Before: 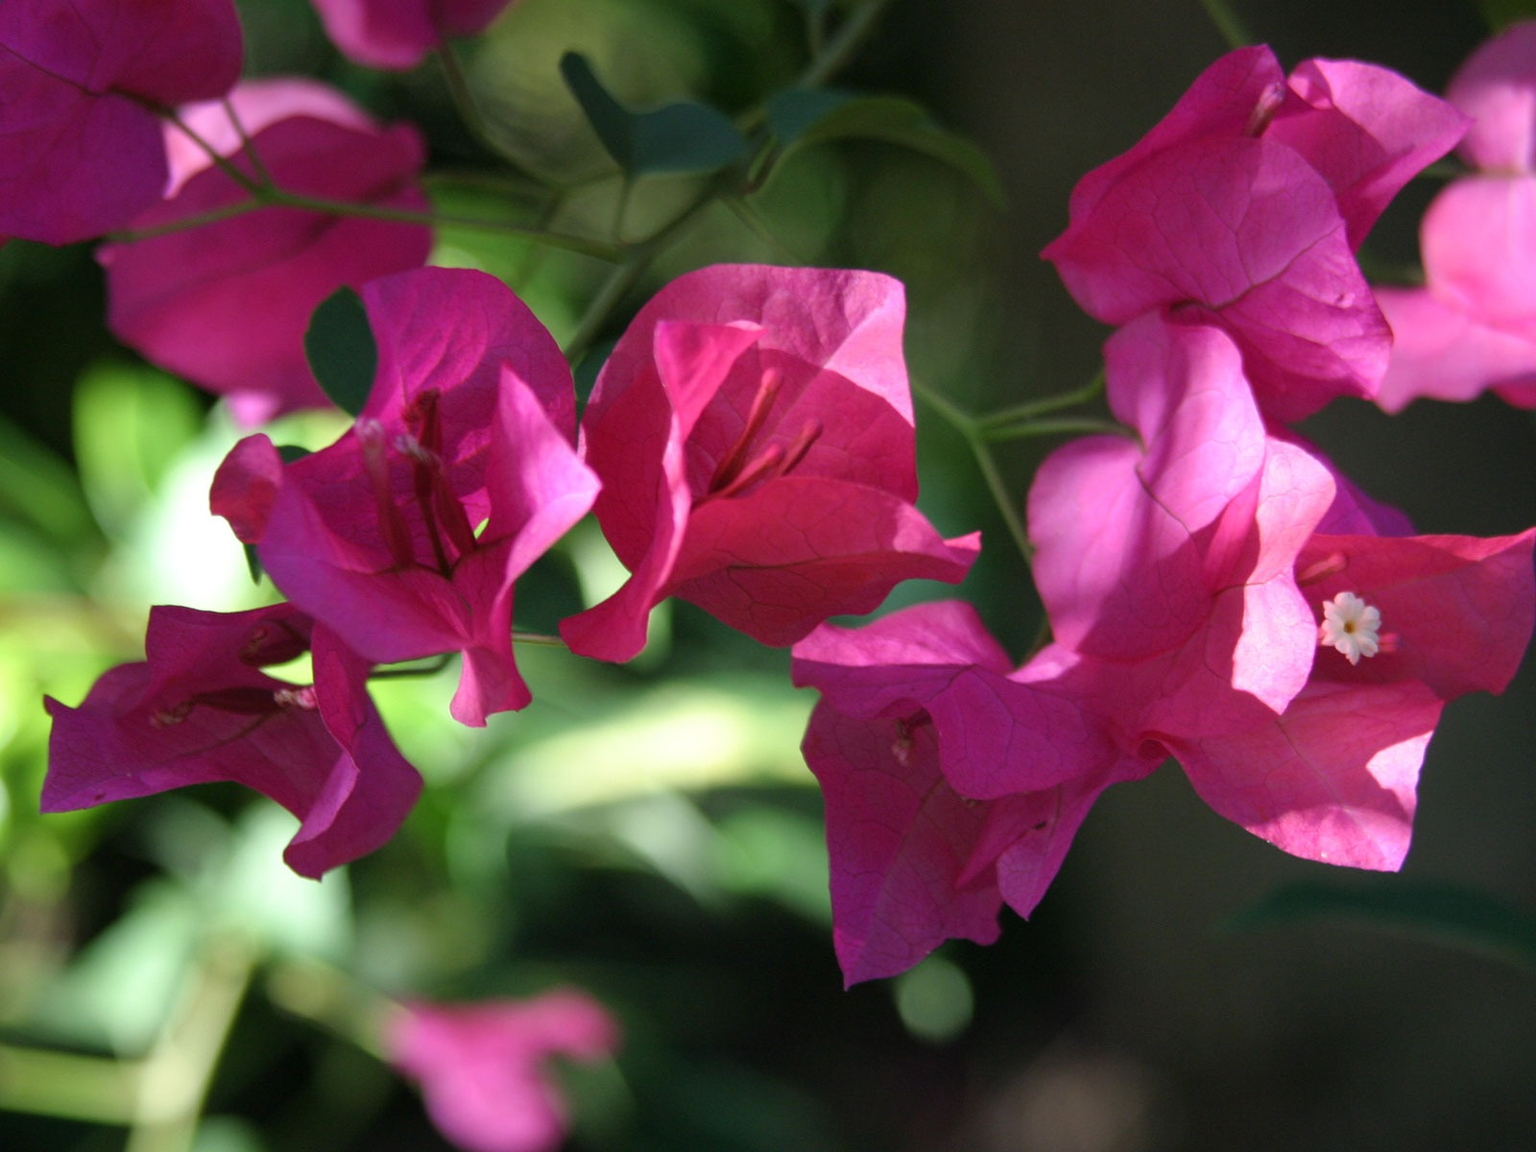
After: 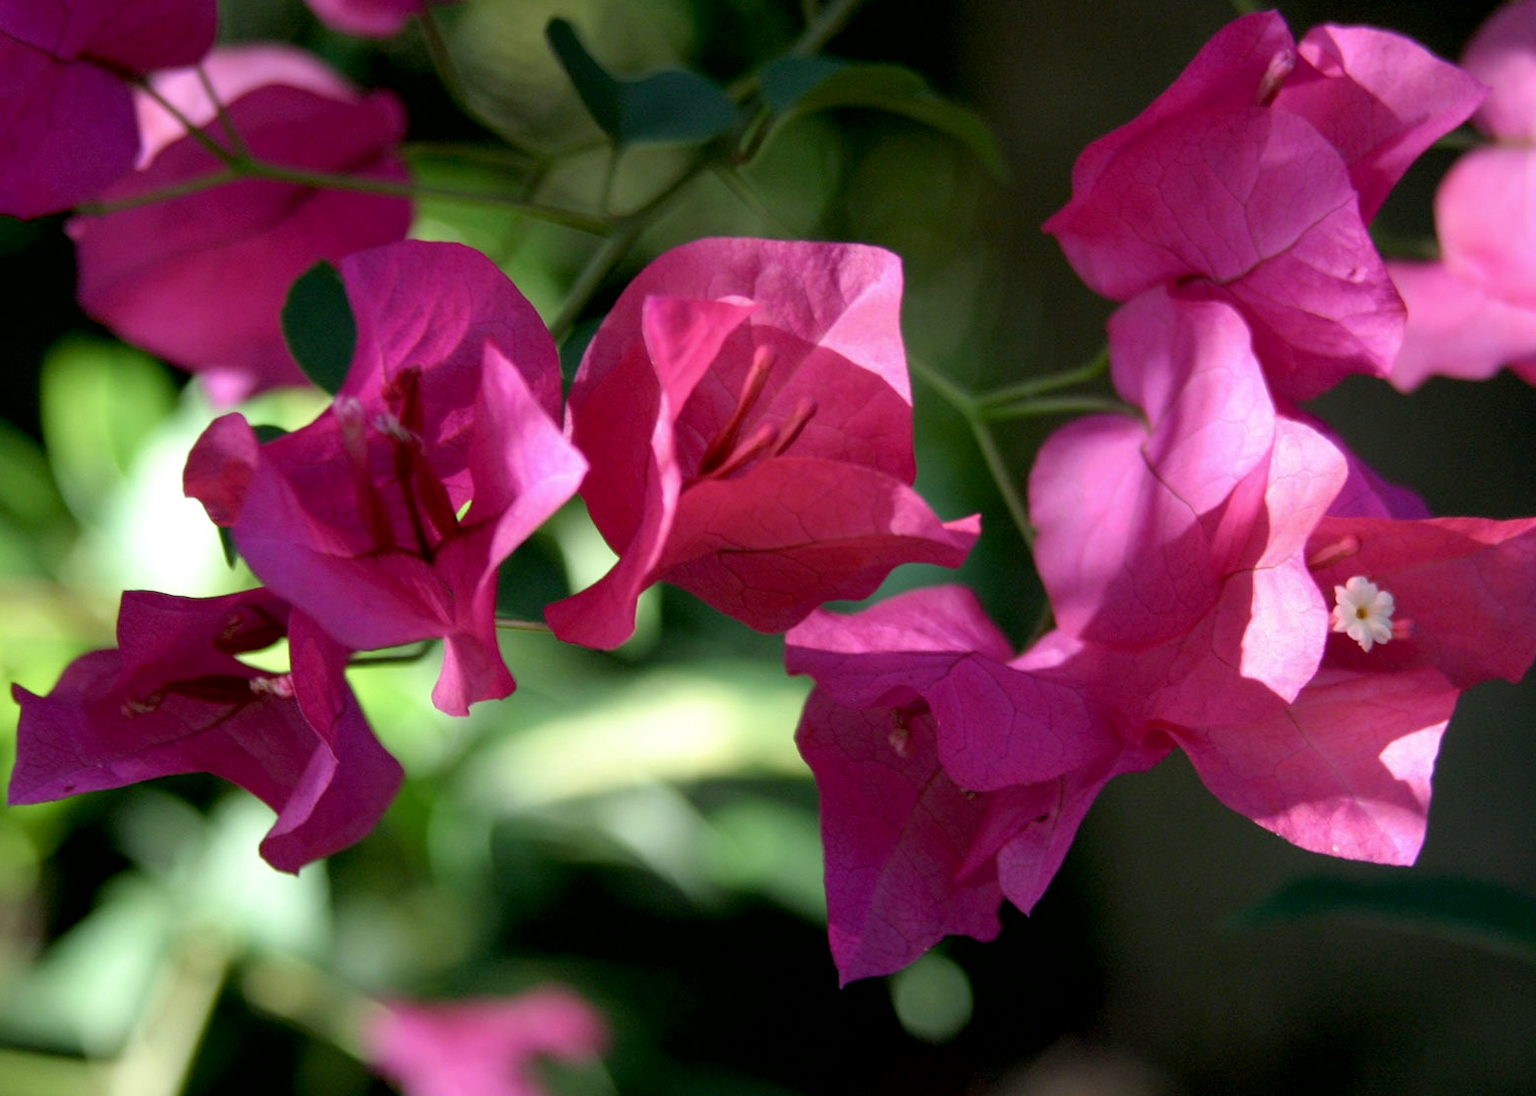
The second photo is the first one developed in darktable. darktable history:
crop: left 2.154%, top 3.016%, right 1.124%, bottom 4.939%
exposure: black level correction 0.009, exposure 0.016 EV, compensate exposure bias true, compensate highlight preservation false
contrast brightness saturation: saturation -0.068
